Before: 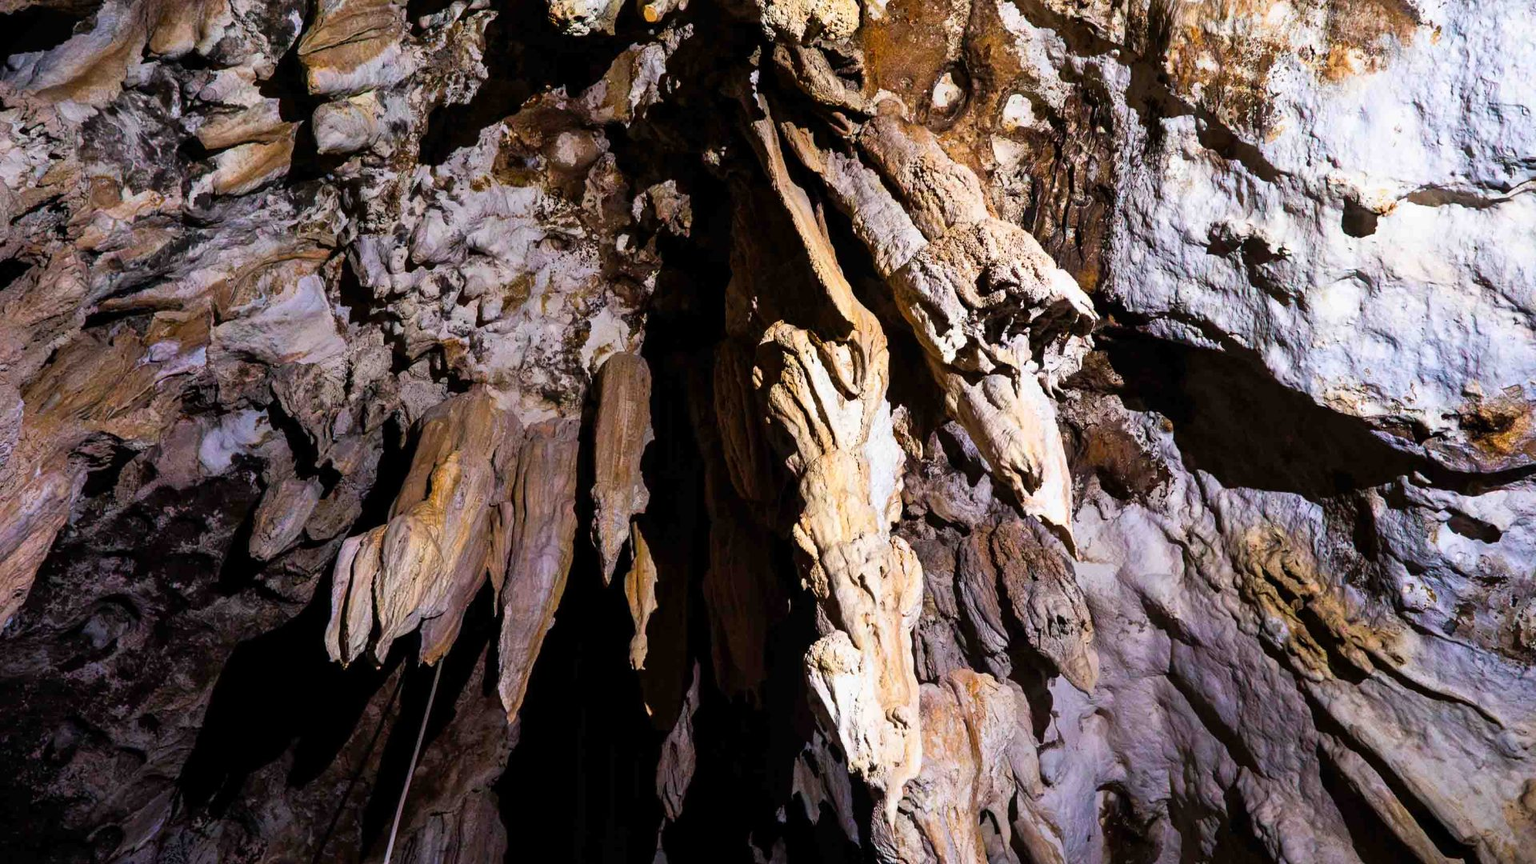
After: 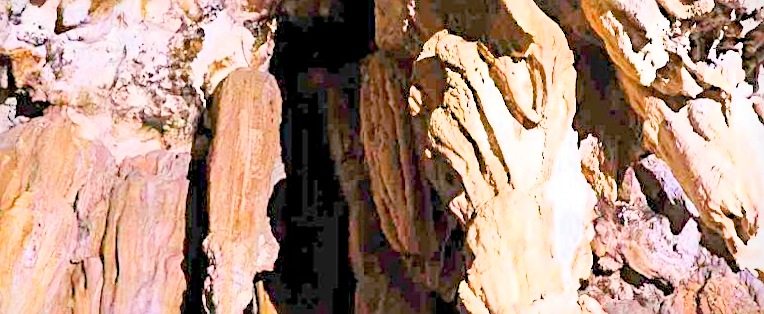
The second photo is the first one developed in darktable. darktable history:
exposure: black level correction 0, exposure 1.45 EV, compensate exposure bias true, compensate highlight preservation false
vignetting: fall-off start 97.23%, saturation -0.024, center (-0.033, -0.042), width/height ratio 1.179, unbound false
crop: left 31.751%, top 32.172%, right 27.8%, bottom 35.83%
sharpen: radius 3.119
rotate and perspective: rotation -0.013°, lens shift (vertical) -0.027, lens shift (horizontal) 0.178, crop left 0.016, crop right 0.989, crop top 0.082, crop bottom 0.918
filmic rgb: middle gray luminance 3.44%, black relative exposure -5.92 EV, white relative exposure 6.33 EV, threshold 6 EV, dynamic range scaling 22.4%, target black luminance 0%, hardness 2.33, latitude 45.85%, contrast 0.78, highlights saturation mix 100%, shadows ↔ highlights balance 0.033%, add noise in highlights 0, preserve chrominance max RGB, color science v3 (2019), use custom middle-gray values true, iterations of high-quality reconstruction 0, contrast in highlights soft, enable highlight reconstruction true
